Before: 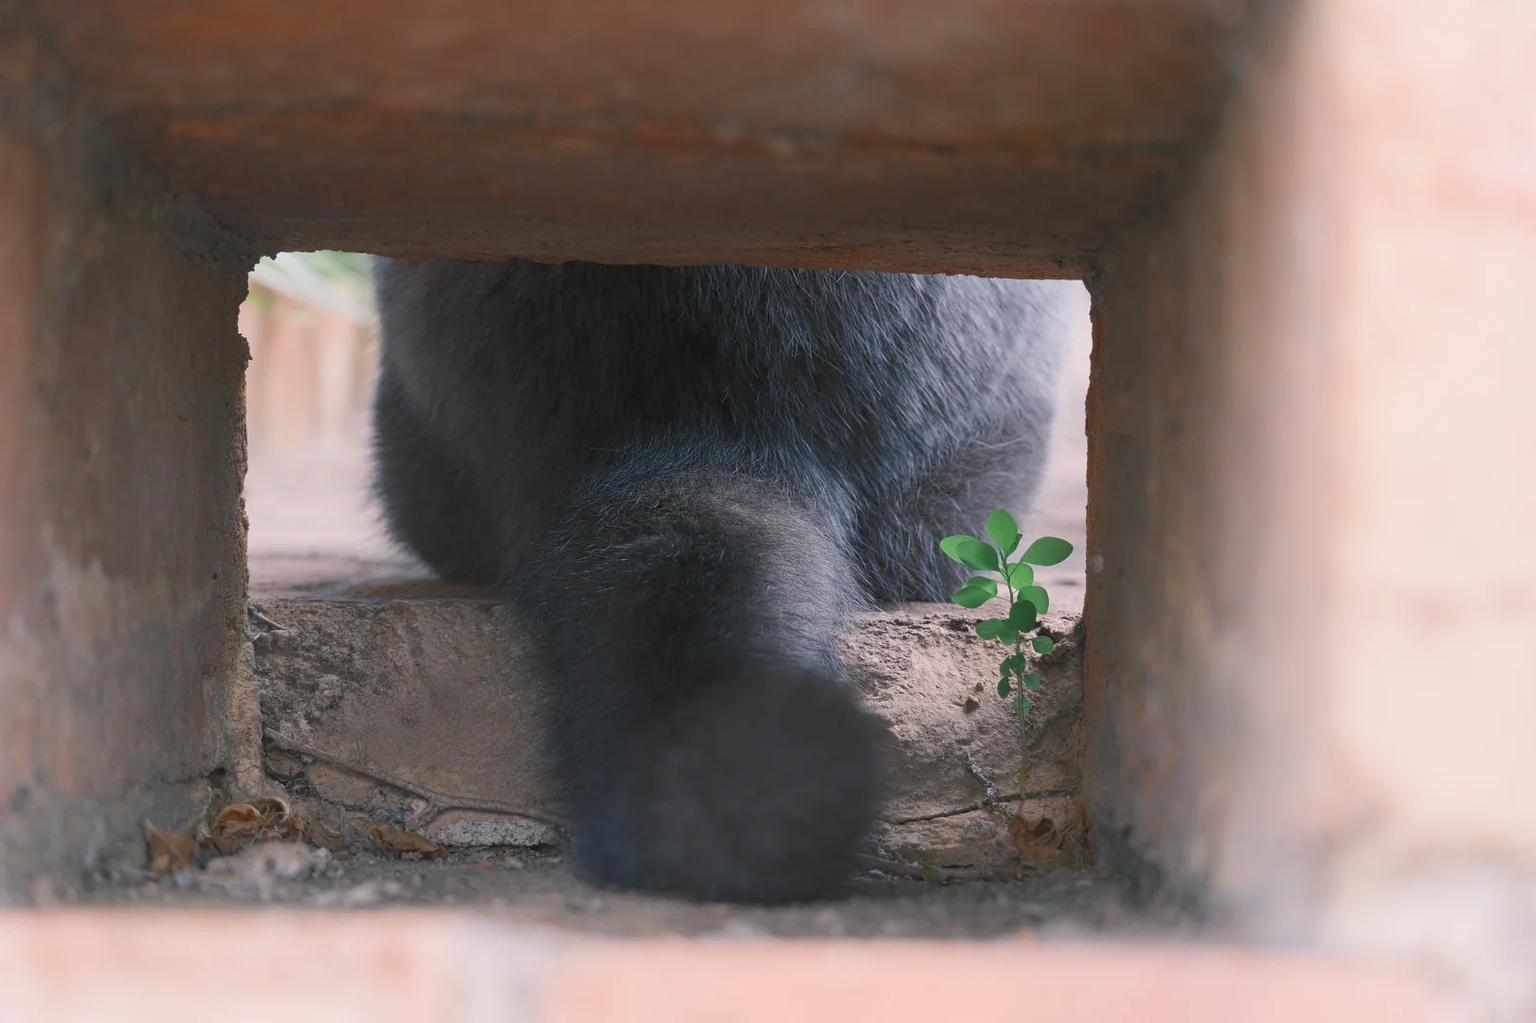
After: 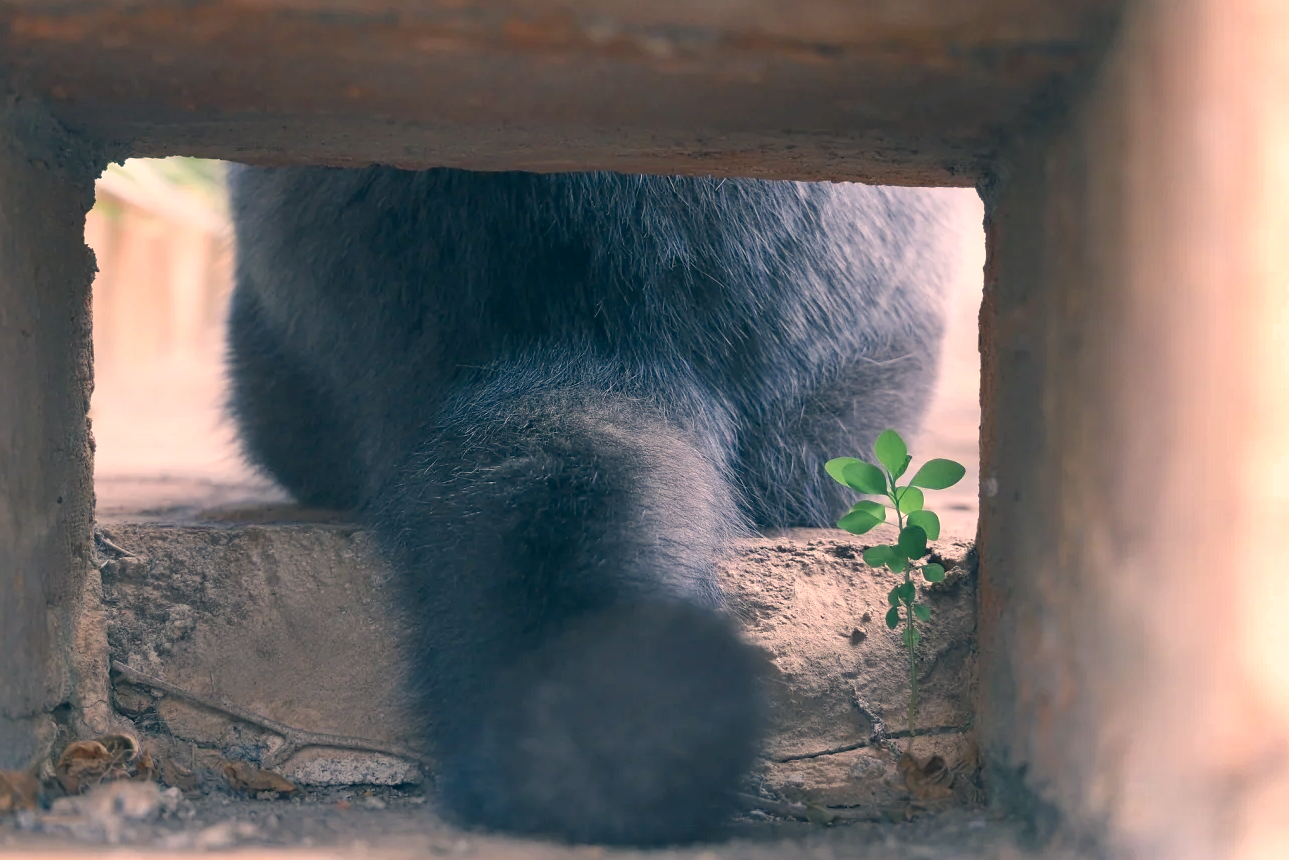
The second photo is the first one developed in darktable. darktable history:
color correction: highlights a* 10.29, highlights b* 14.7, shadows a* -9.8, shadows b* -15.02
shadows and highlights: soften with gaussian
crop and rotate: left 10.41%, top 10.027%, right 10.014%, bottom 10.291%
tone equalizer: -8 EV -0.429 EV, -7 EV -0.359 EV, -6 EV -0.327 EV, -5 EV -0.227 EV, -3 EV 0.193 EV, -2 EV 0.309 EV, -1 EV 0.407 EV, +0 EV 0.412 EV
